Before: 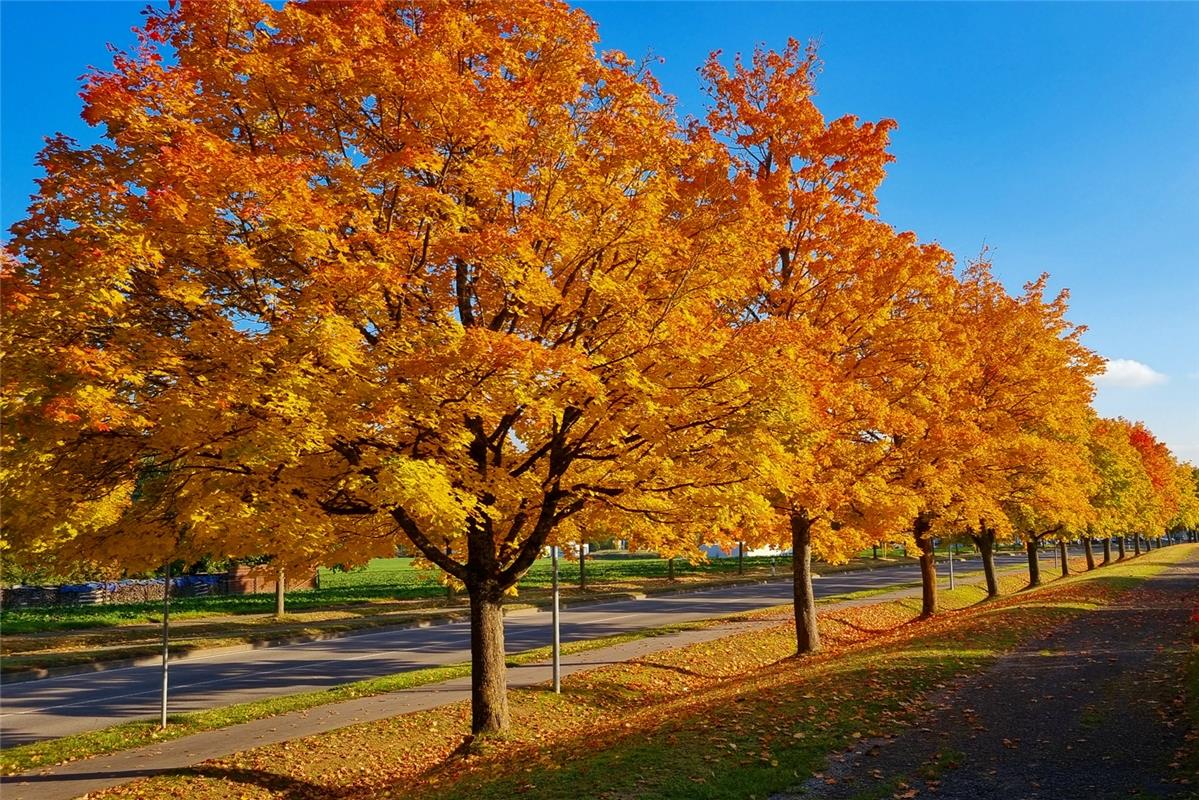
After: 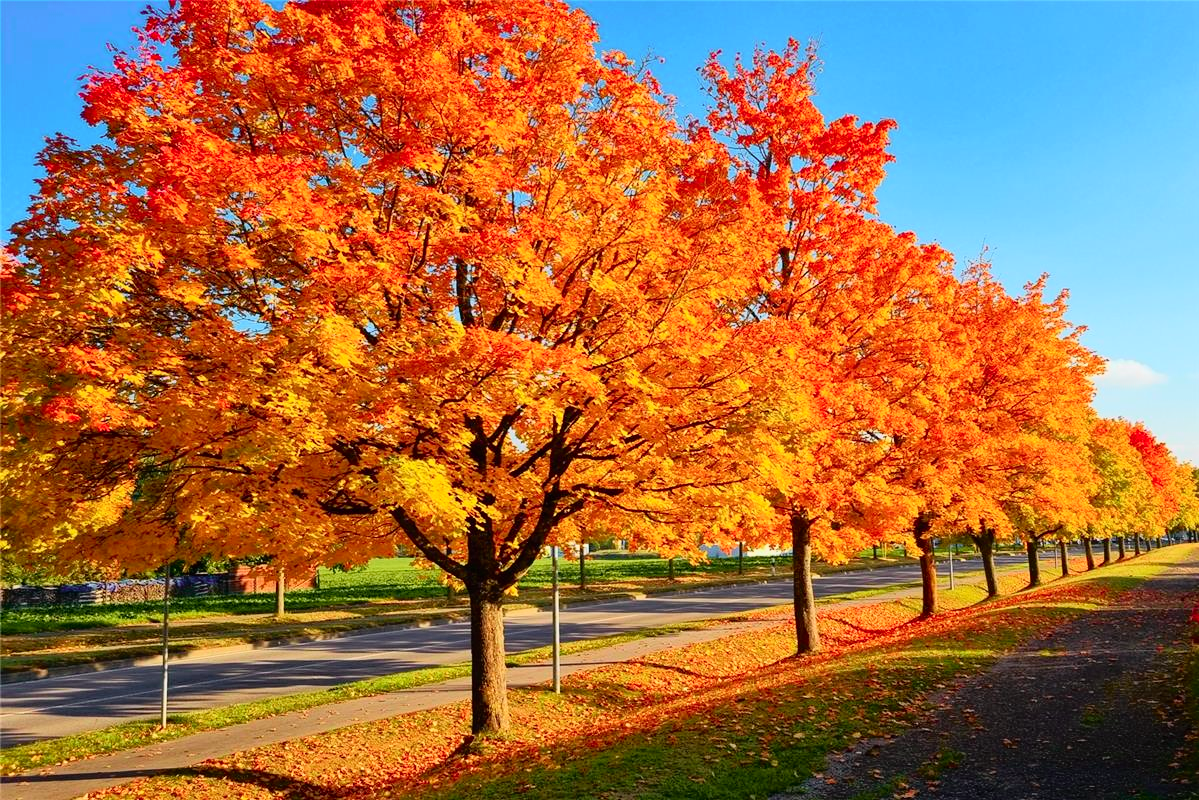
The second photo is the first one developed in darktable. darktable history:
tone curve: curves: ch0 [(0, 0.005) (0.103, 0.097) (0.18, 0.22) (0.4, 0.485) (0.5, 0.612) (0.668, 0.787) (0.823, 0.894) (1, 0.971)]; ch1 [(0, 0) (0.172, 0.123) (0.324, 0.253) (0.396, 0.388) (0.478, 0.461) (0.499, 0.498) (0.522, 0.528) (0.609, 0.686) (0.704, 0.818) (1, 1)]; ch2 [(0, 0) (0.411, 0.424) (0.496, 0.501) (0.515, 0.514) (0.555, 0.585) (0.641, 0.69) (1, 1)], color space Lab, independent channels, preserve colors none
